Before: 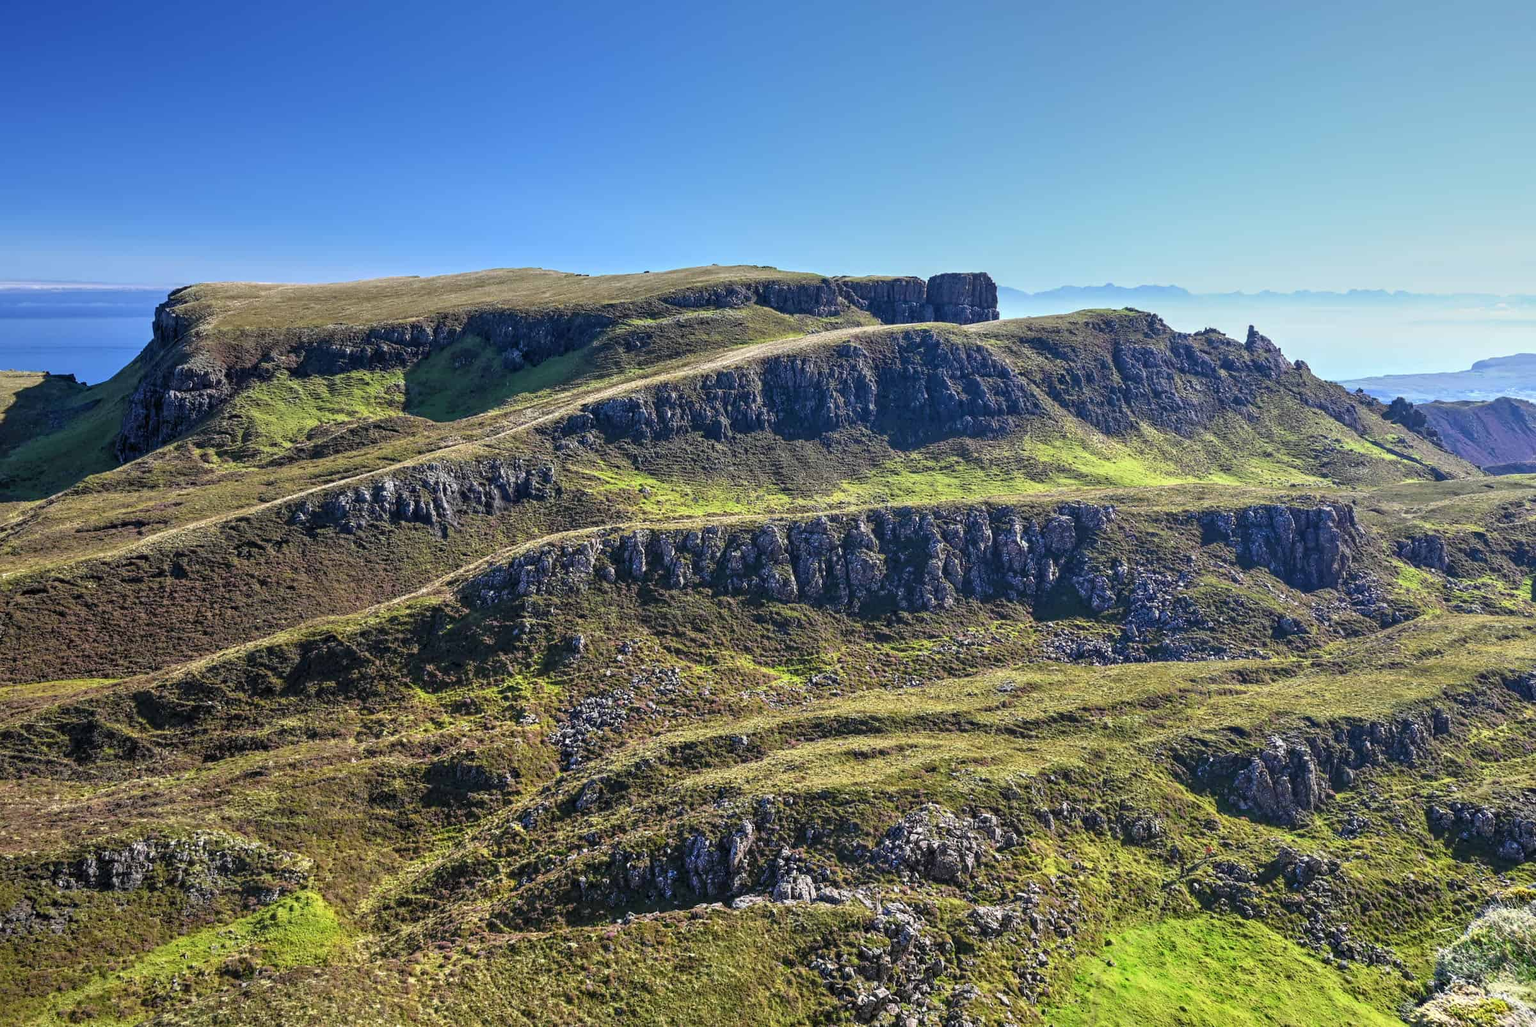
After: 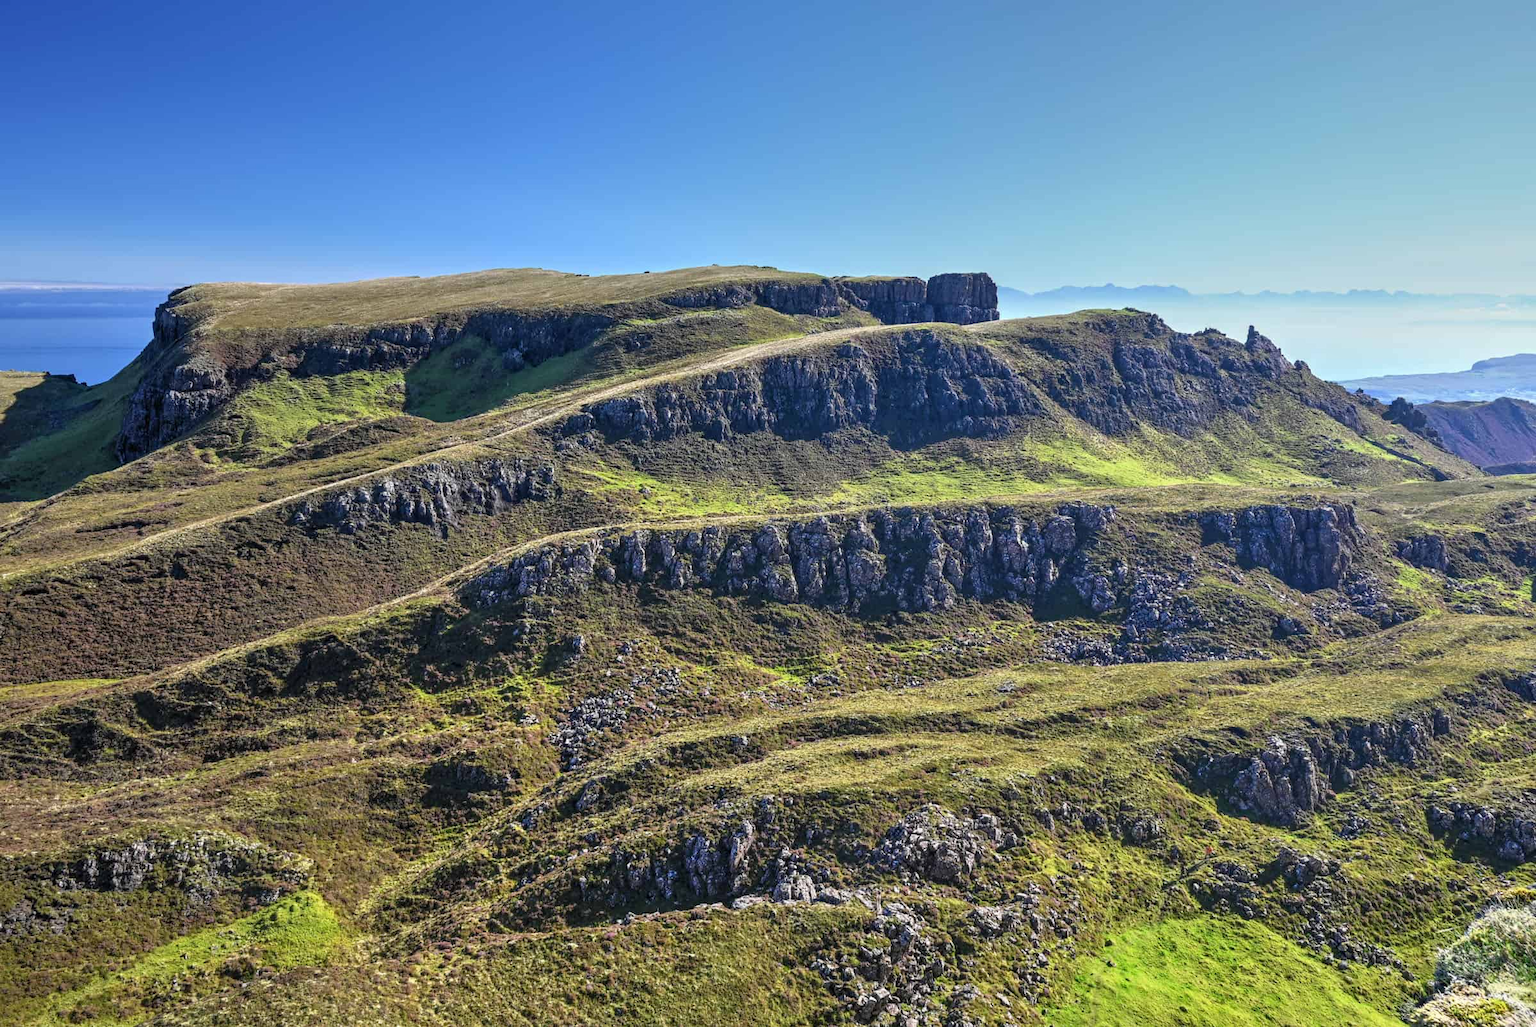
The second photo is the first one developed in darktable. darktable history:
shadows and highlights: shadows 36.17, highlights -26.84, soften with gaussian
